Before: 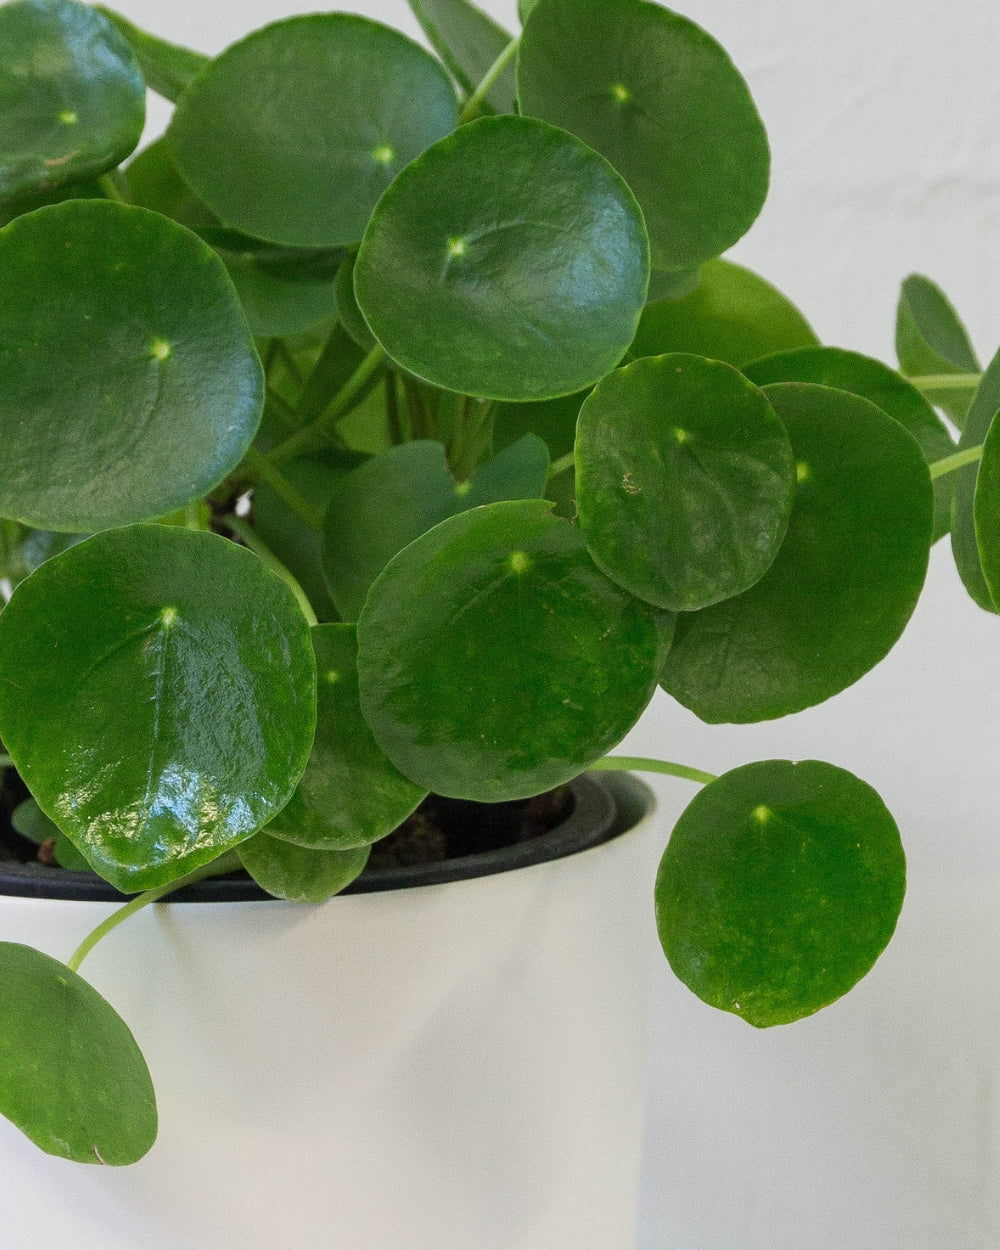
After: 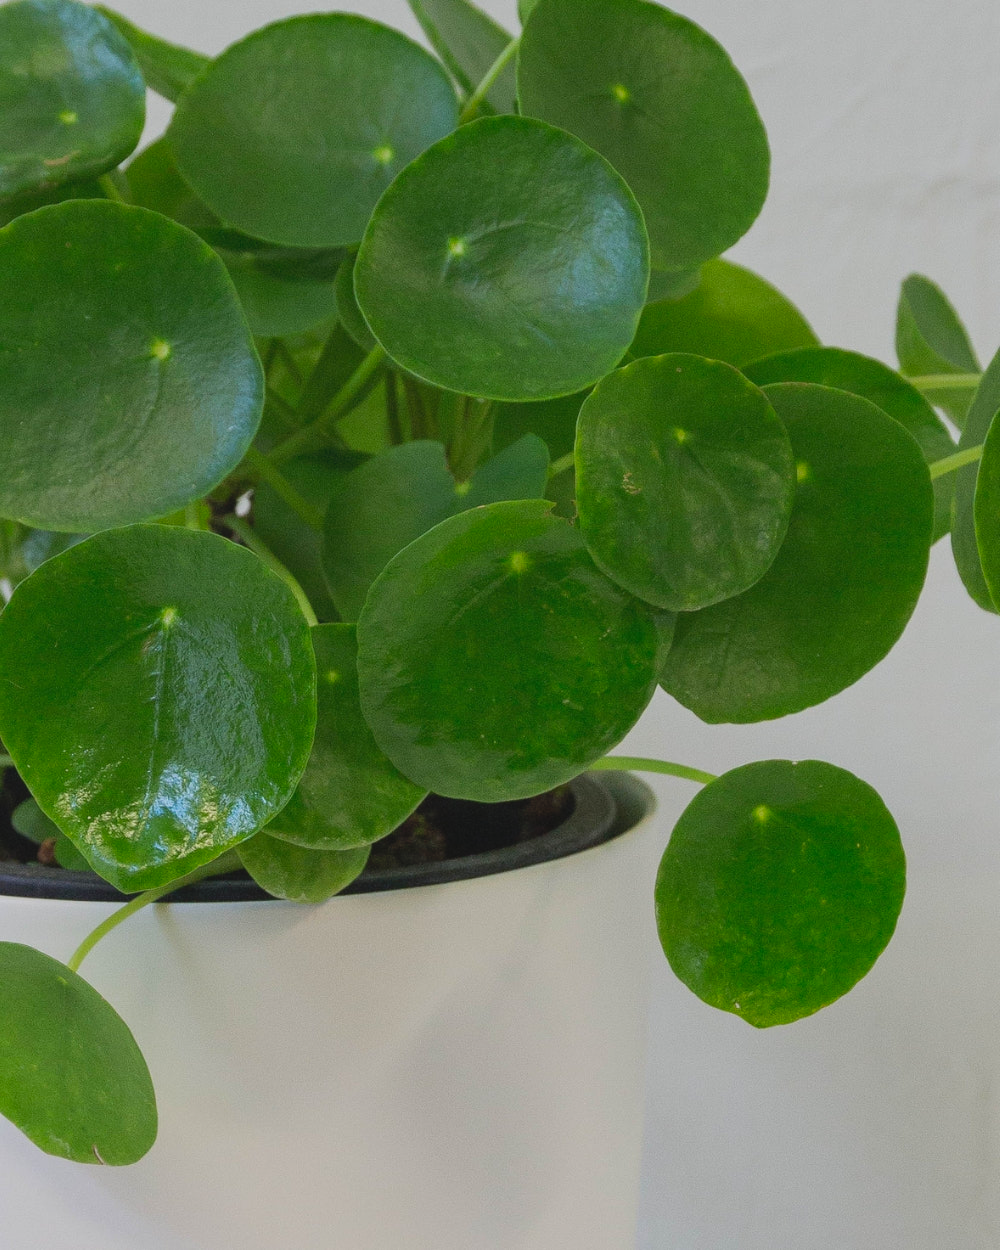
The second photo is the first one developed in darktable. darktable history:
shadows and highlights: radius 121.55, shadows 21.87, white point adjustment -9.62, highlights -13.02, soften with gaussian
contrast brightness saturation: contrast -0.101, brightness 0.043, saturation 0.079
